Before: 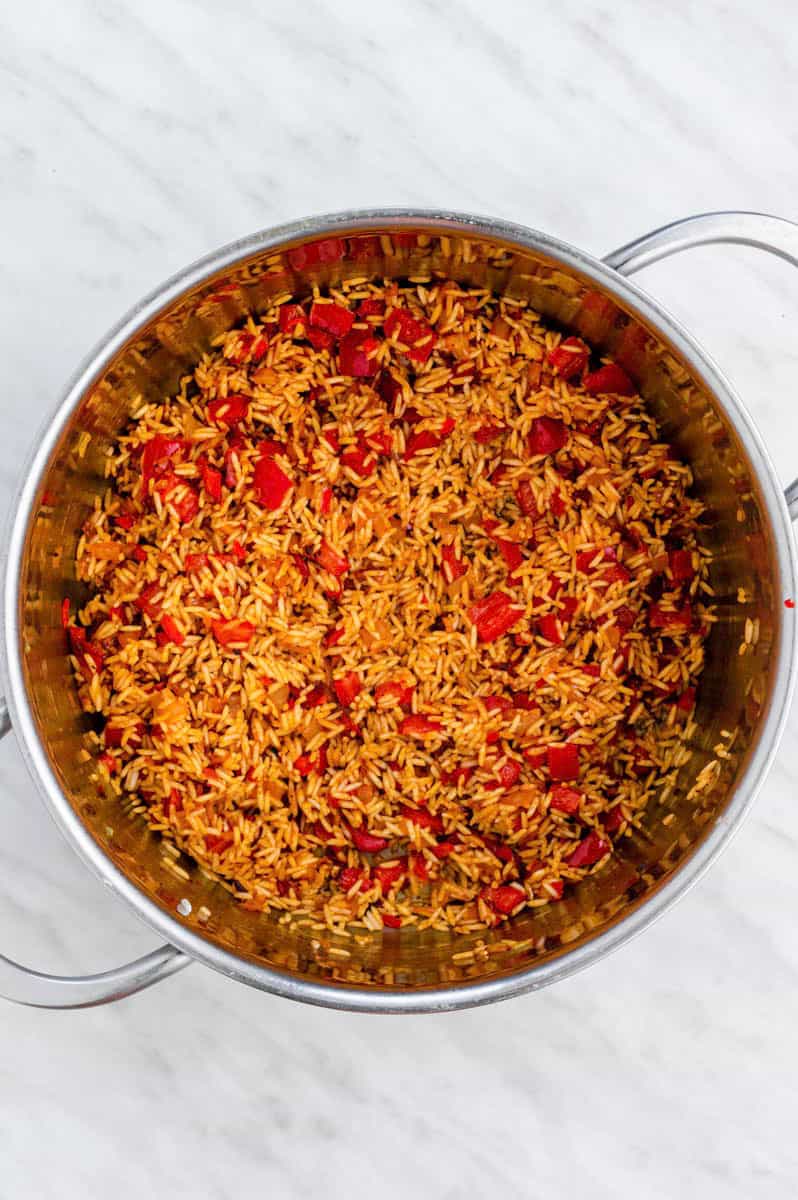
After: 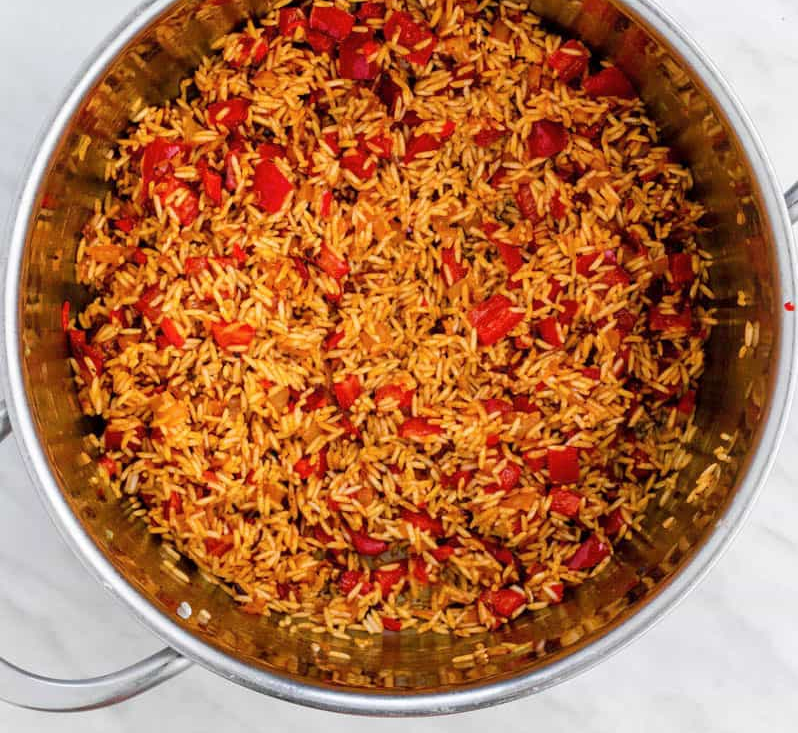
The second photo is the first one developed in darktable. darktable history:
color correction: highlights b* -0.037, saturation 0.975
crop and rotate: top 24.83%, bottom 14.058%
